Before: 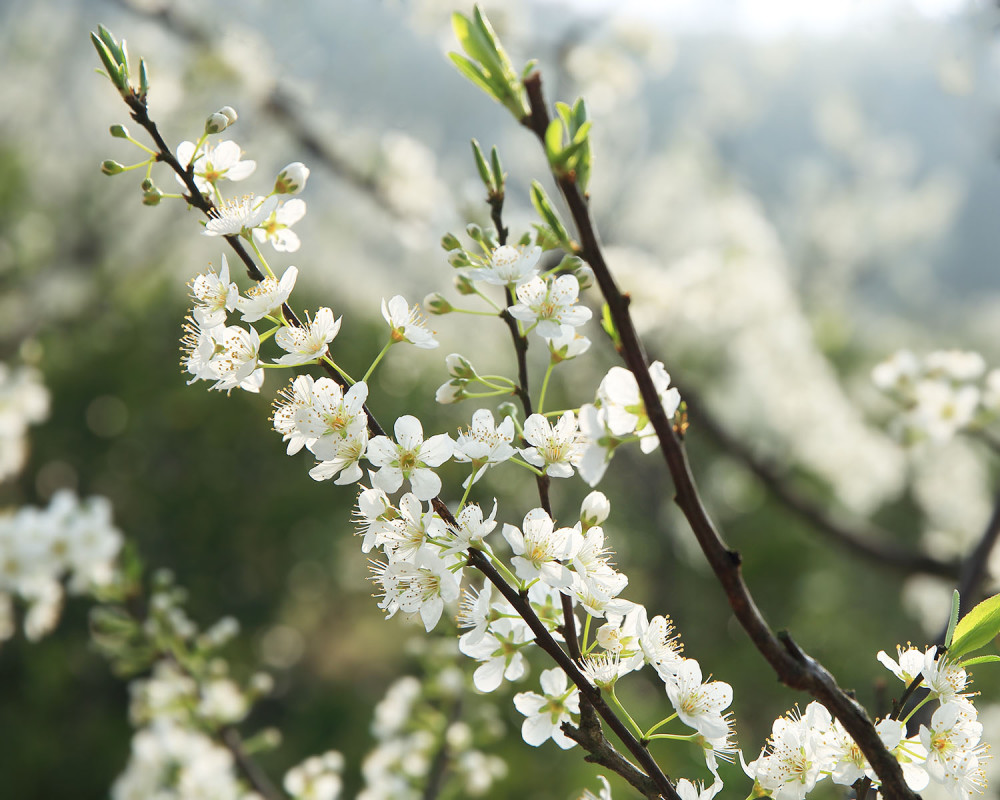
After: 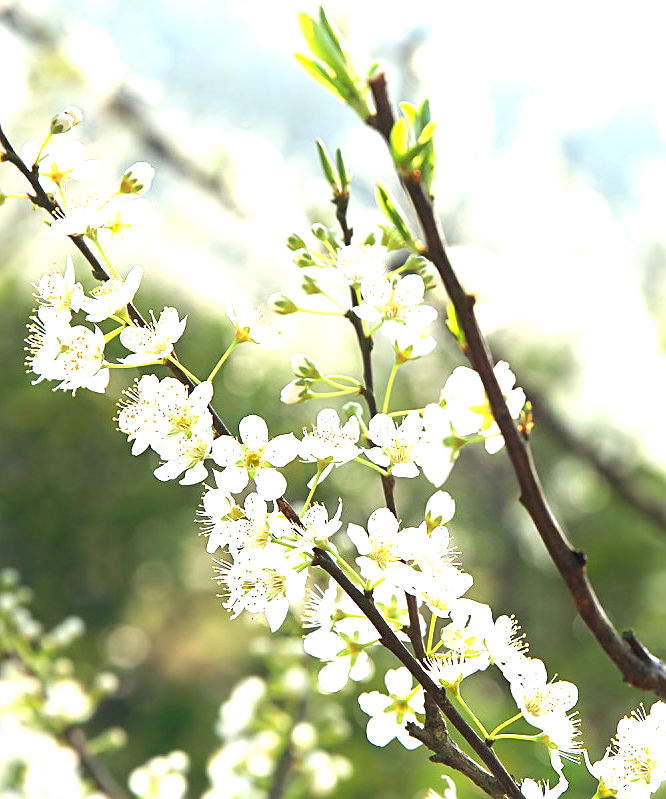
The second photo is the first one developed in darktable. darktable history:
contrast brightness saturation: saturation 0.18
sharpen: on, module defaults
exposure: black level correction 0, exposure 1.1 EV, compensate exposure bias true, compensate highlight preservation false
crop and rotate: left 15.566%, right 17.807%
